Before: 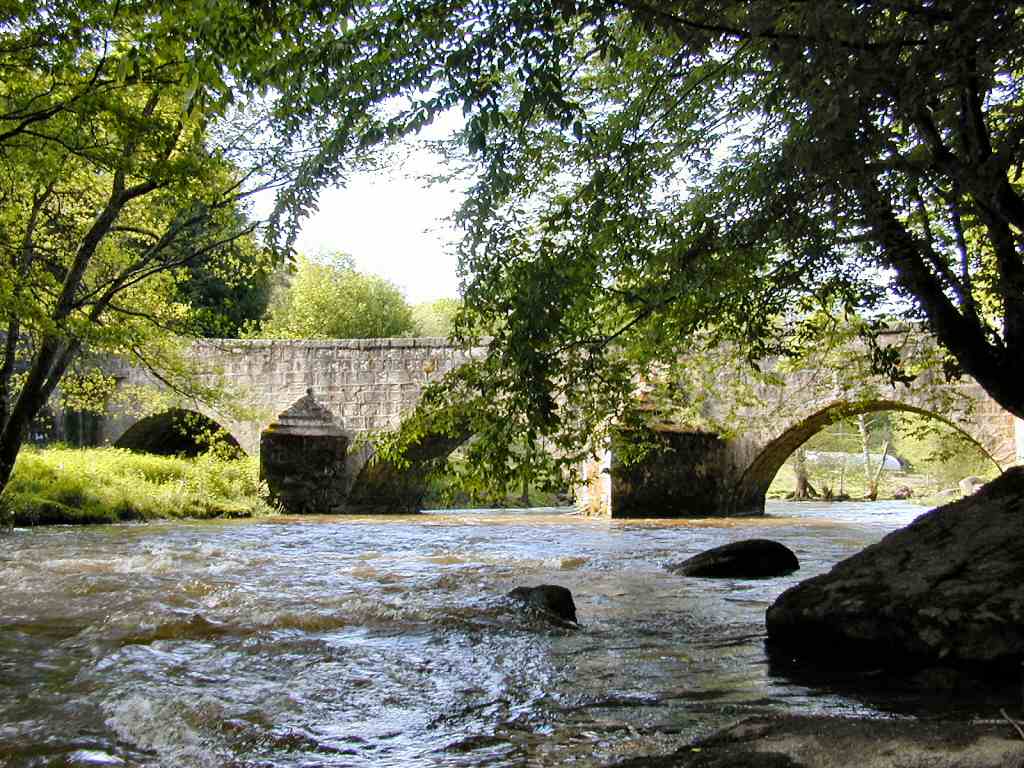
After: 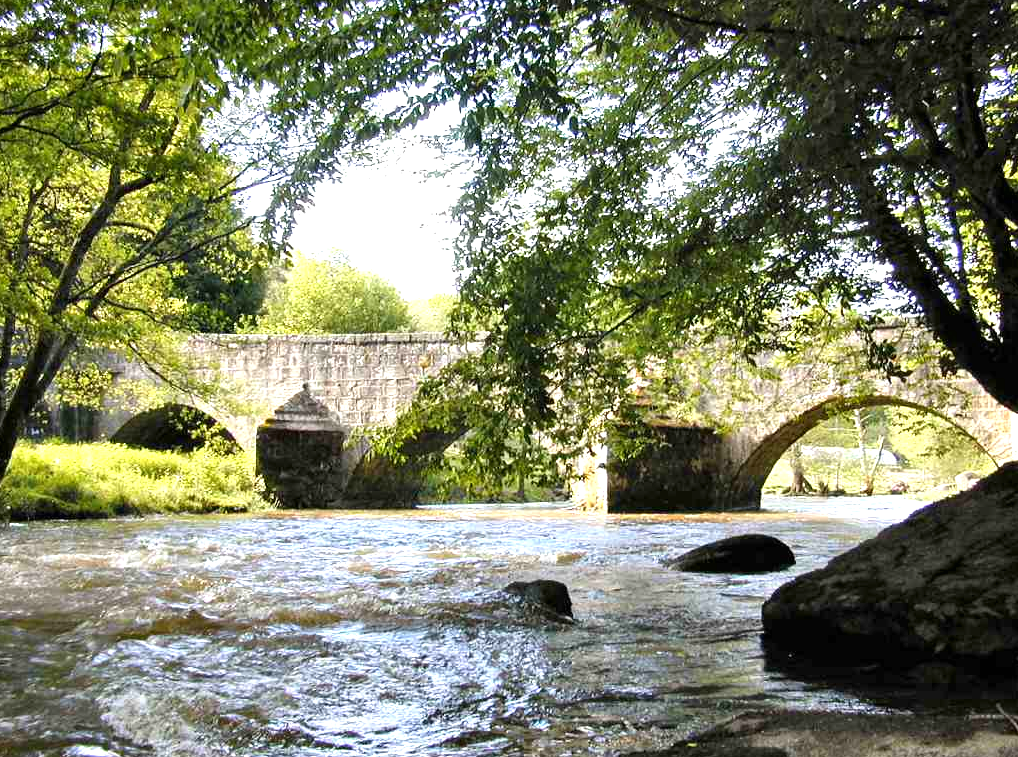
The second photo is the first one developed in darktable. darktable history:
crop: left 0.454%, top 0.737%, right 0.127%, bottom 0.617%
exposure: black level correction 0, exposure 0.701 EV, compensate highlight preservation false
